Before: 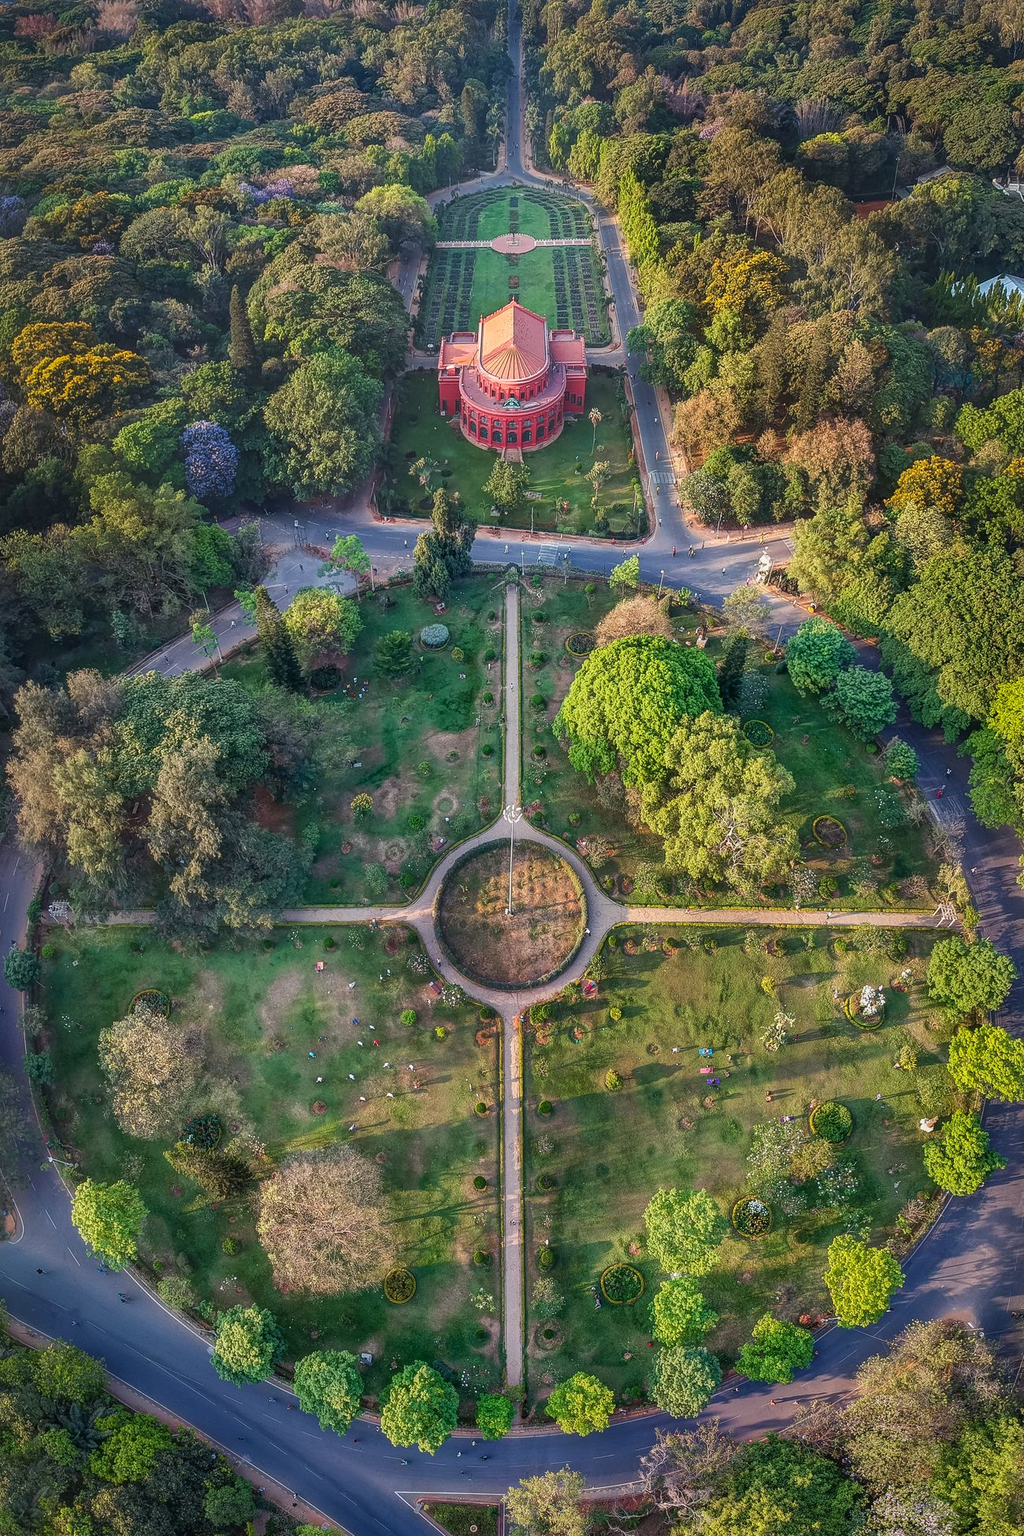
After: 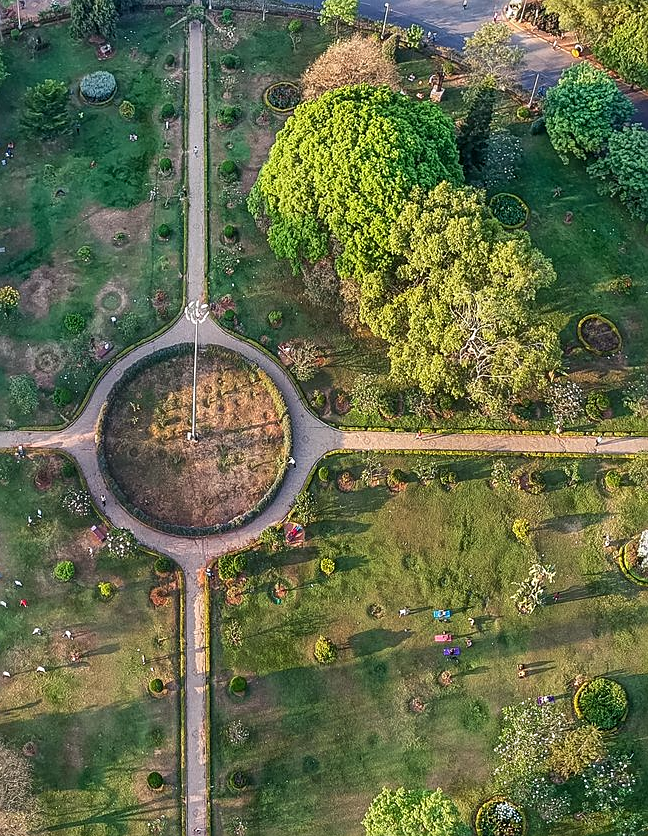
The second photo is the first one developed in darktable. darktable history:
crop: left 34.972%, top 36.99%, right 14.951%, bottom 20.109%
sharpen: on, module defaults
